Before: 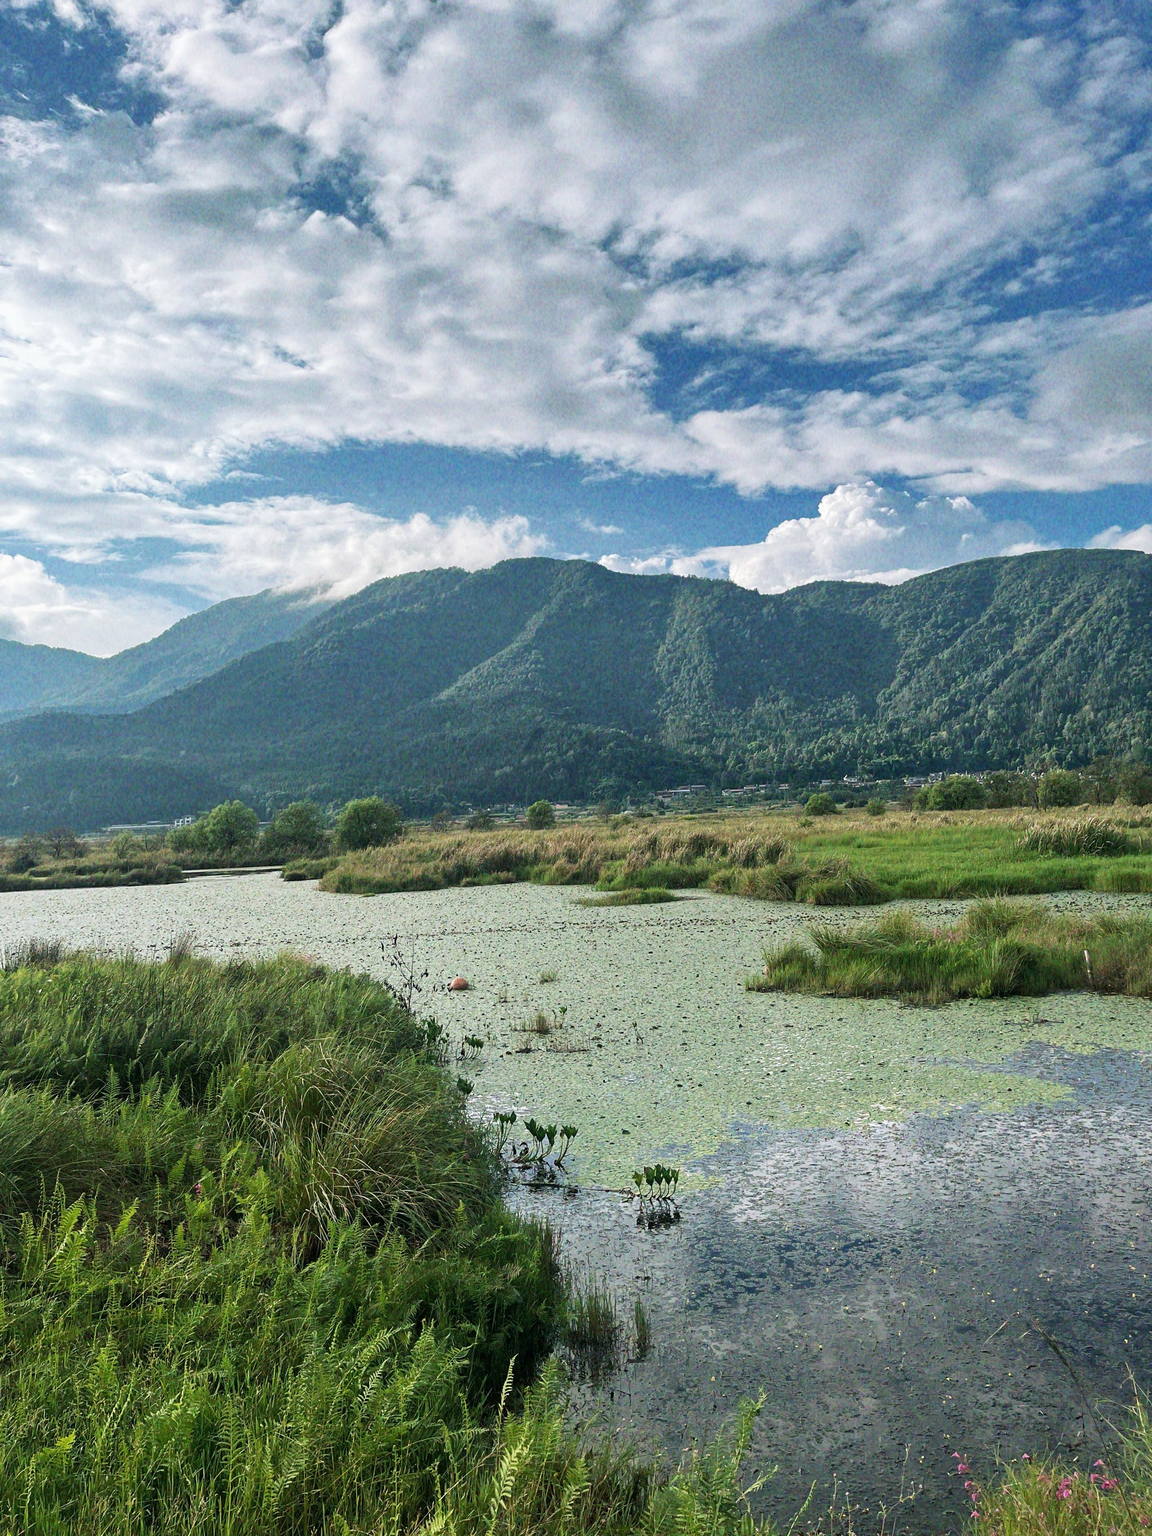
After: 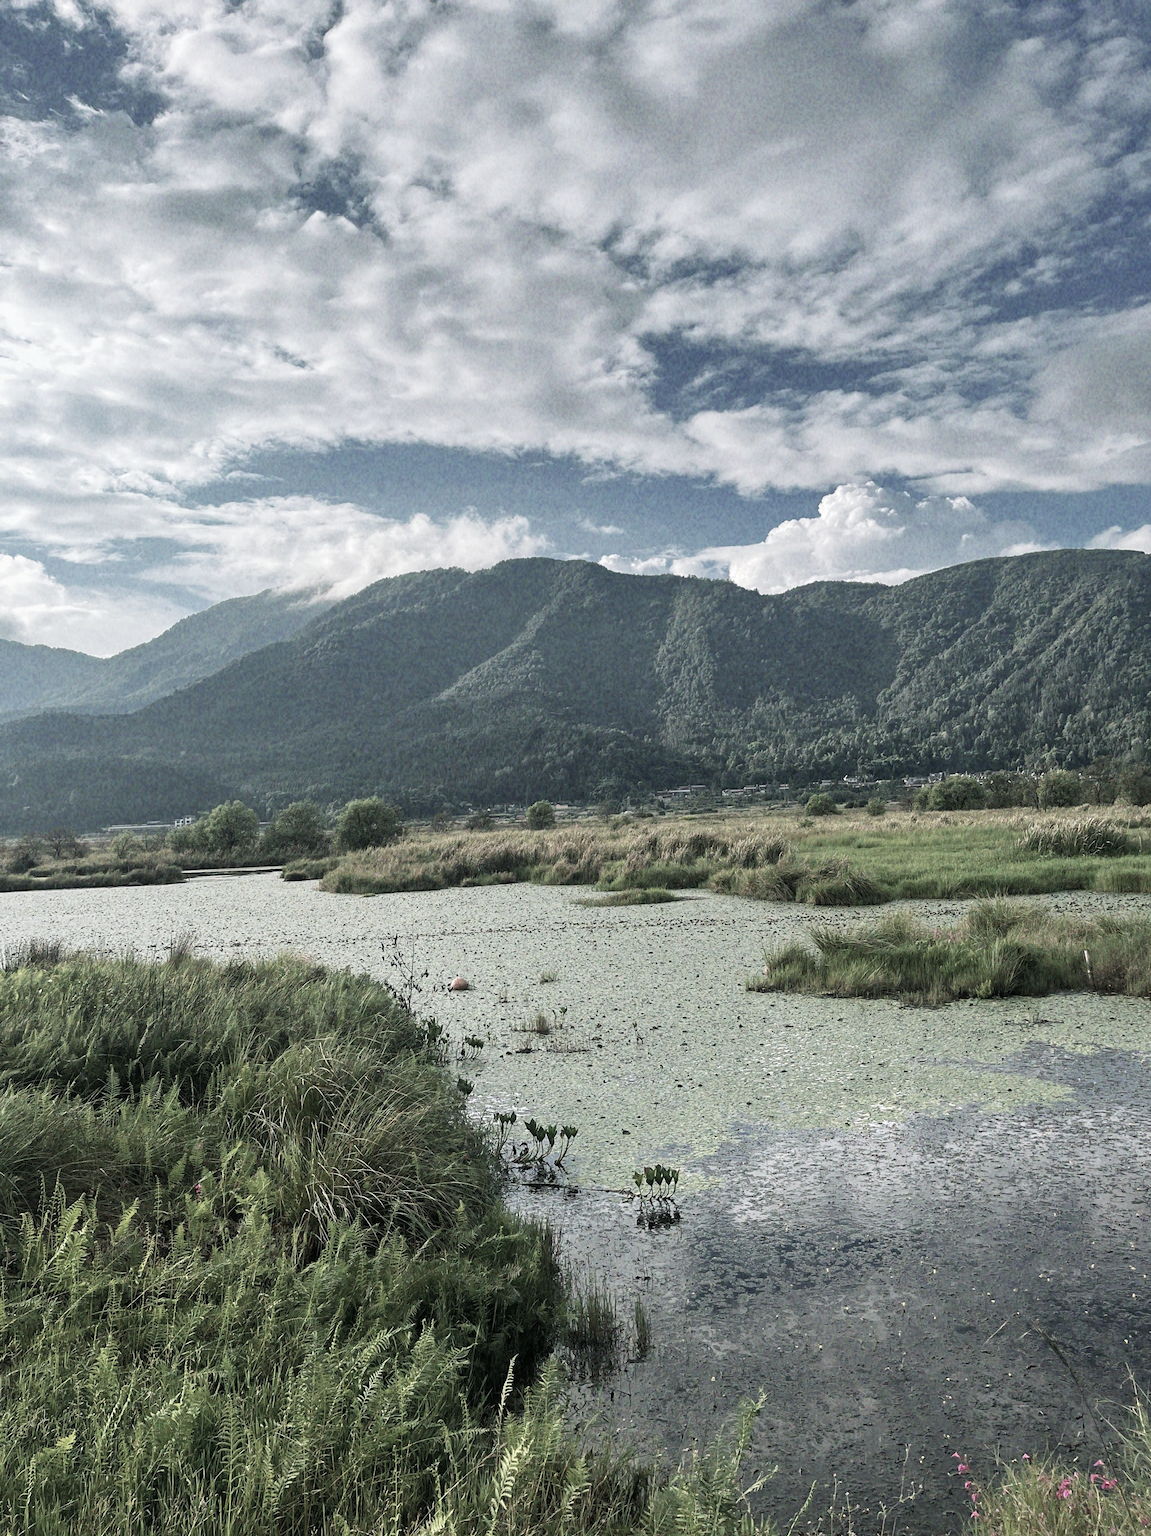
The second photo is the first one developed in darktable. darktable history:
tone equalizer: on, module defaults
color zones: curves: ch0 [(0, 0.6) (0.129, 0.585) (0.193, 0.596) (0.429, 0.5) (0.571, 0.5) (0.714, 0.5) (0.857, 0.5) (1, 0.6)]; ch1 [(0, 0.453) (0.112, 0.245) (0.213, 0.252) (0.429, 0.233) (0.571, 0.231) (0.683, 0.242) (0.857, 0.296) (1, 0.453)]
